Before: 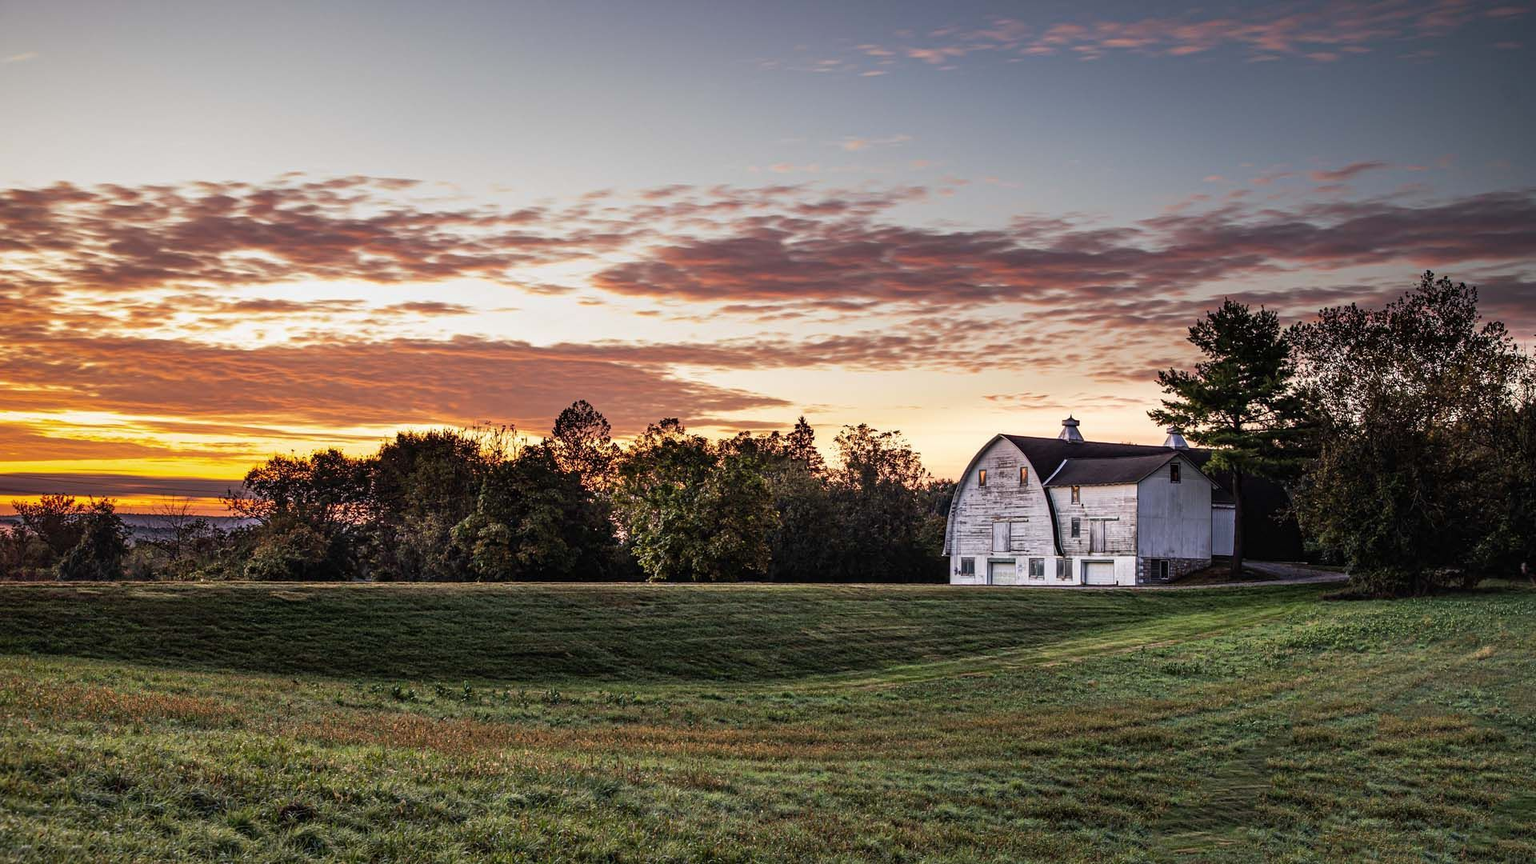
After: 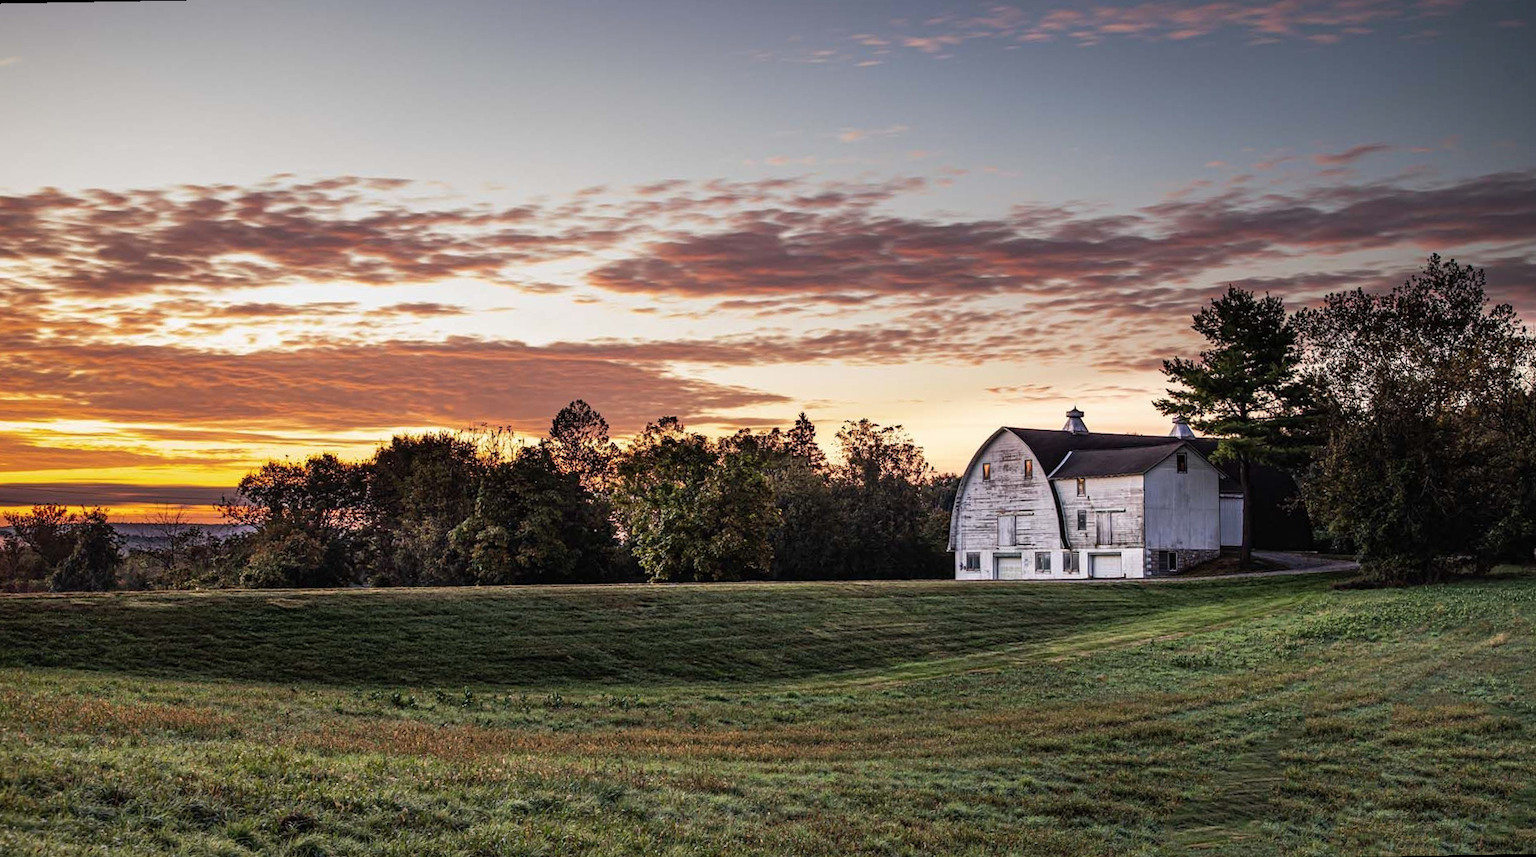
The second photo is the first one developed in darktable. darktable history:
contrast brightness saturation: saturation -0.04
rotate and perspective: rotation -1°, crop left 0.011, crop right 0.989, crop top 0.025, crop bottom 0.975
